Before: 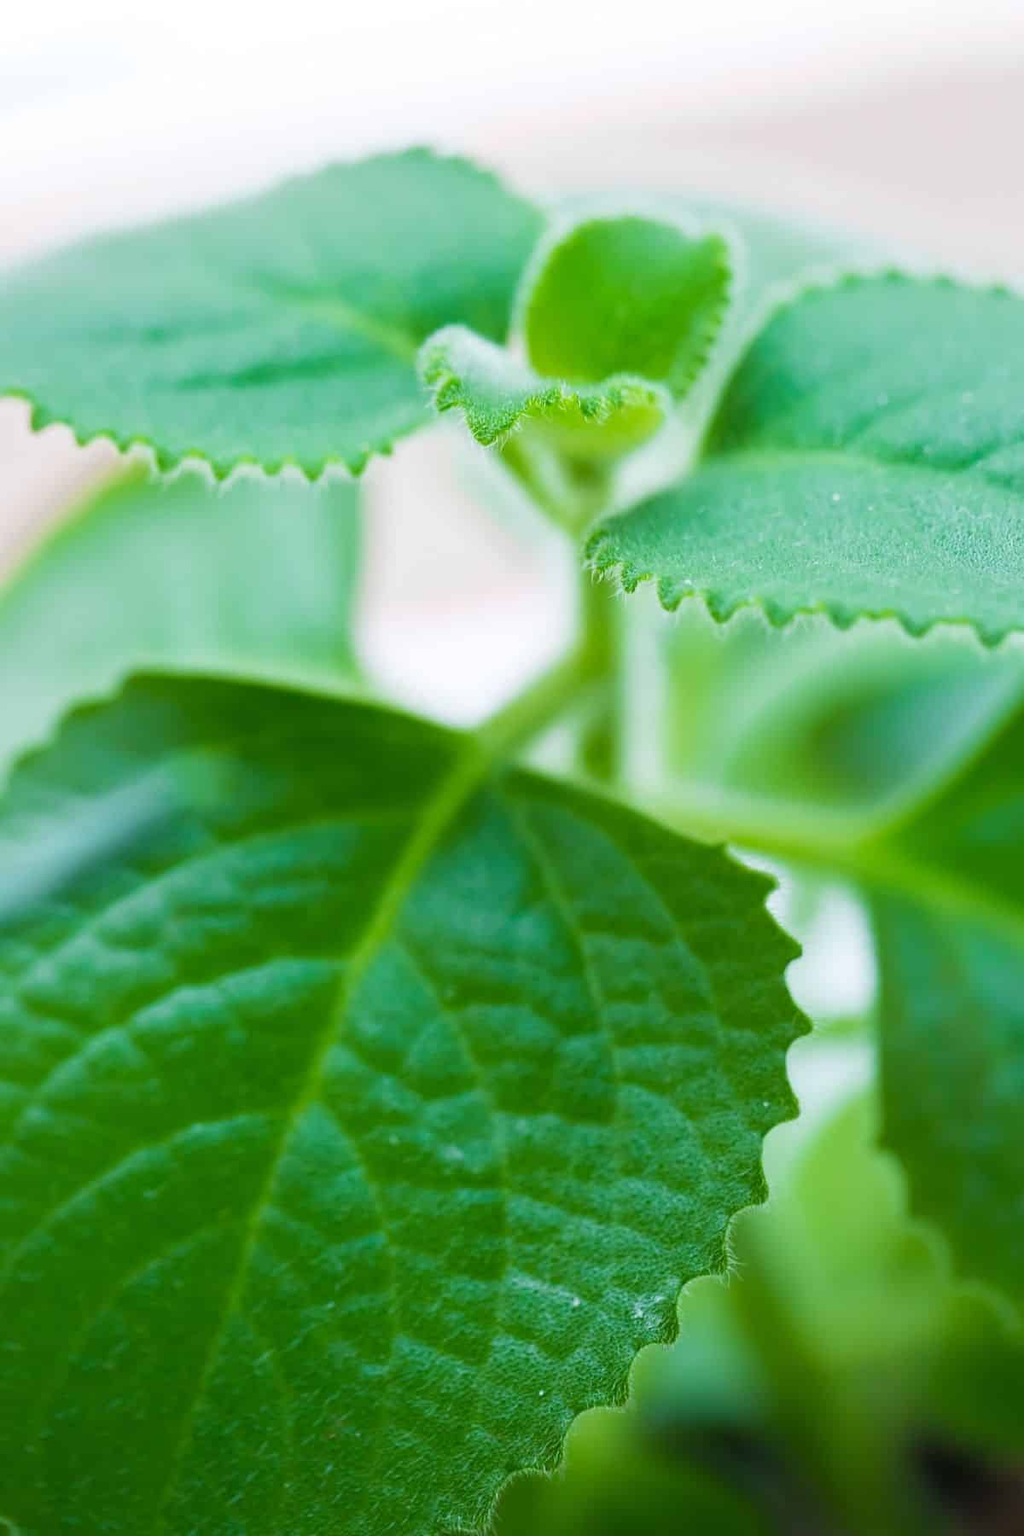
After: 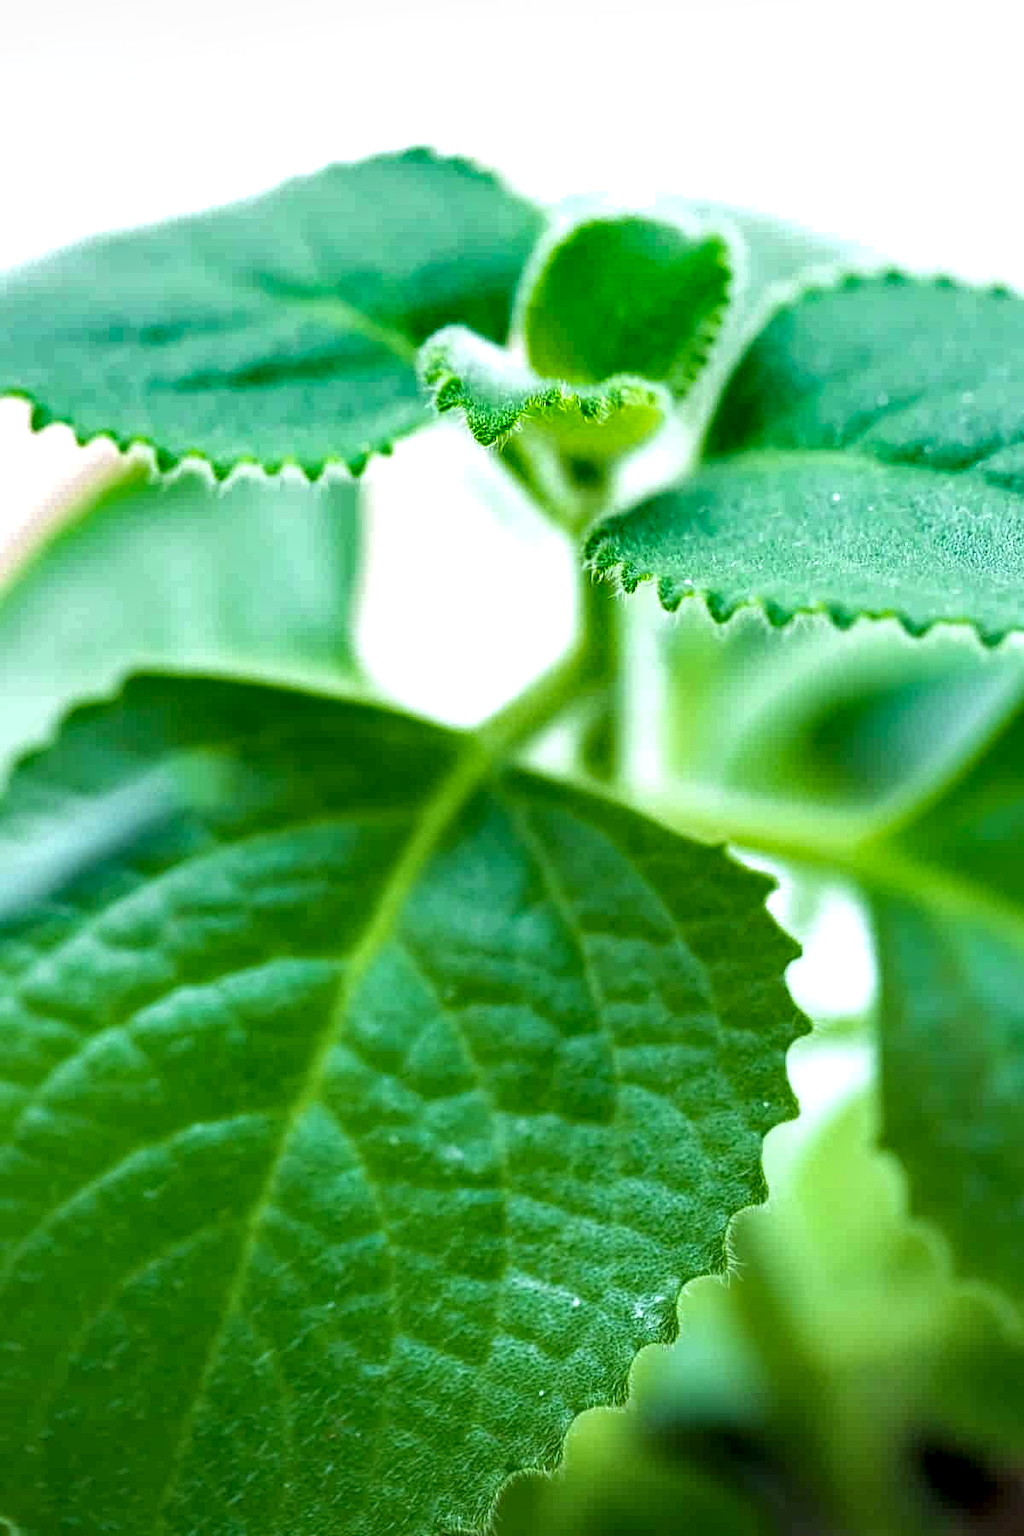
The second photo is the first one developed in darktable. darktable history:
tone equalizer: -8 EV -0.439 EV, -7 EV -0.392 EV, -6 EV -0.352 EV, -5 EV -0.218 EV, -3 EV 0.197 EV, -2 EV 0.339 EV, -1 EV 0.405 EV, +0 EV 0.446 EV, mask exposure compensation -0.514 EV
shadows and highlights: soften with gaussian
local contrast: detail 150%
